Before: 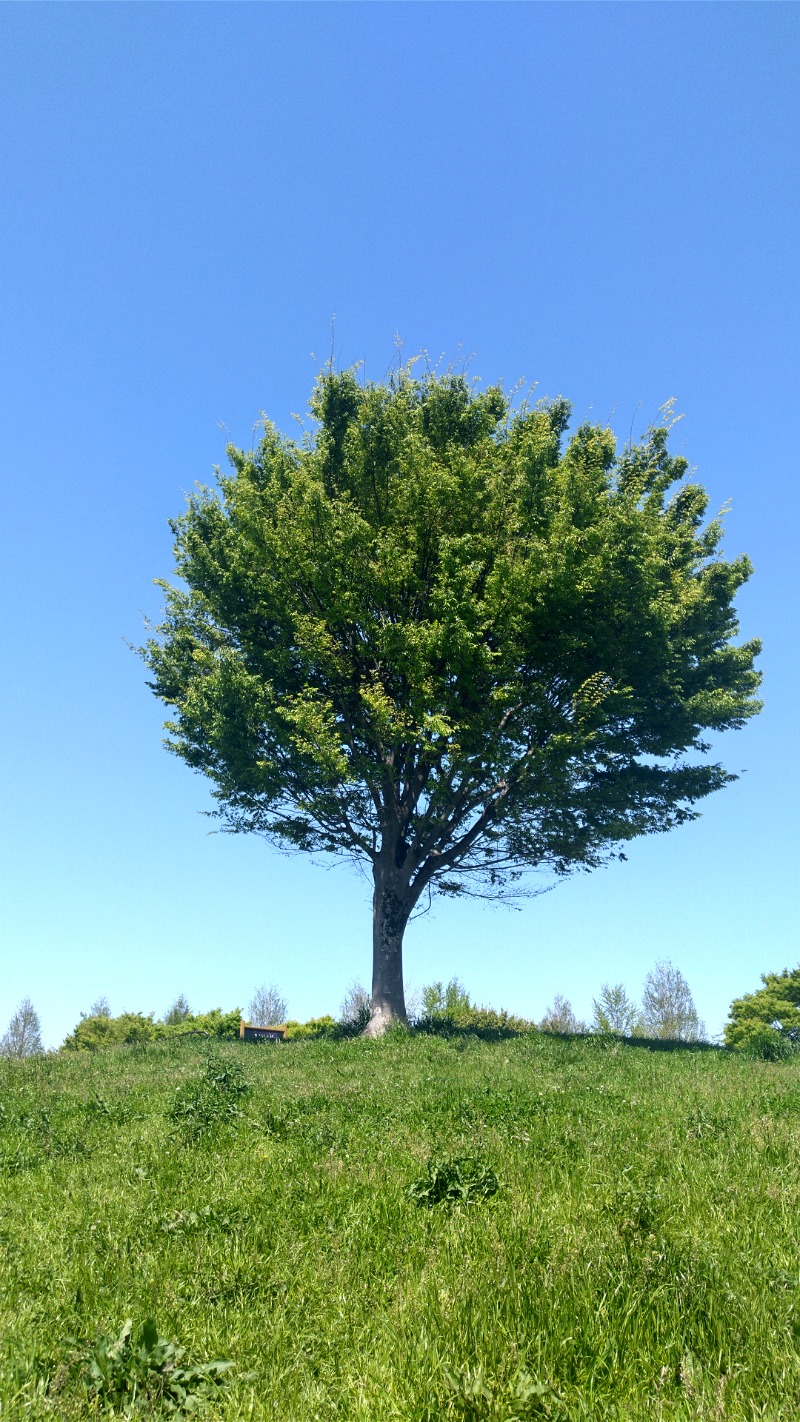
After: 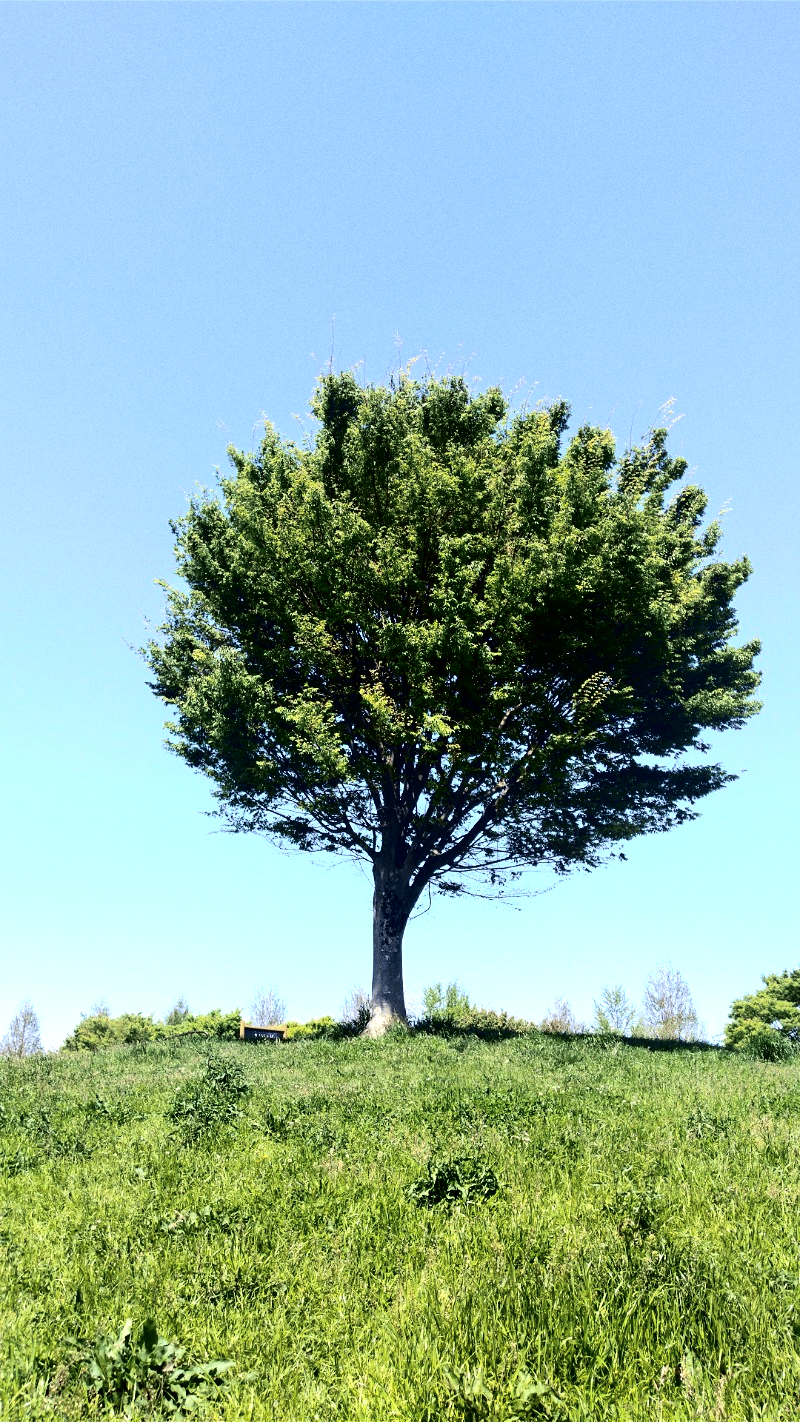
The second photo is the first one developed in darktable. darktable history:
tone equalizer: -8 EV -0.75 EV, -7 EV -0.7 EV, -6 EV -0.6 EV, -5 EV -0.4 EV, -3 EV 0.4 EV, -2 EV 0.6 EV, -1 EV 0.7 EV, +0 EV 0.75 EV, edges refinement/feathering 500, mask exposure compensation -1.57 EV, preserve details no
tone curve: curves: ch0 [(0.017, 0) (0.122, 0.046) (0.295, 0.297) (0.449, 0.505) (0.559, 0.629) (0.729, 0.796) (0.879, 0.898) (1, 0.97)]; ch1 [(0, 0) (0.393, 0.4) (0.447, 0.447) (0.485, 0.497) (0.522, 0.503) (0.539, 0.52) (0.606, 0.6) (0.696, 0.679) (1, 1)]; ch2 [(0, 0) (0.369, 0.388) (0.449, 0.431) (0.499, 0.501) (0.516, 0.536) (0.604, 0.599) (0.741, 0.763) (1, 1)], color space Lab, independent channels, preserve colors none
grain: coarseness 0.47 ISO
contrast brightness saturation: saturation -0.05
